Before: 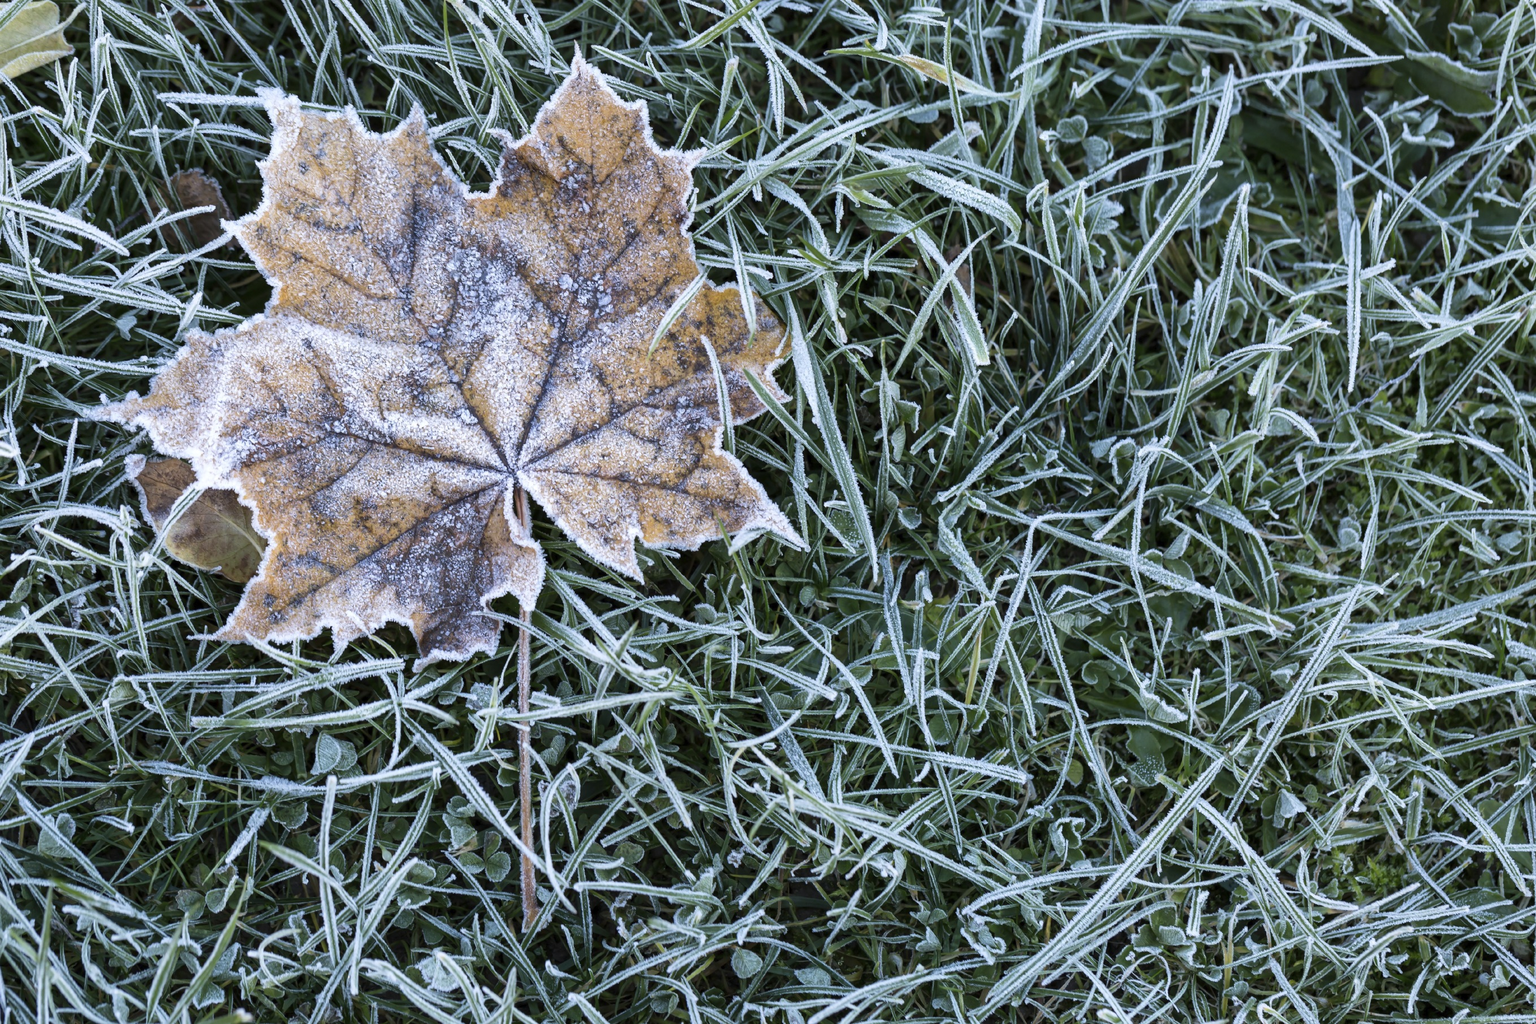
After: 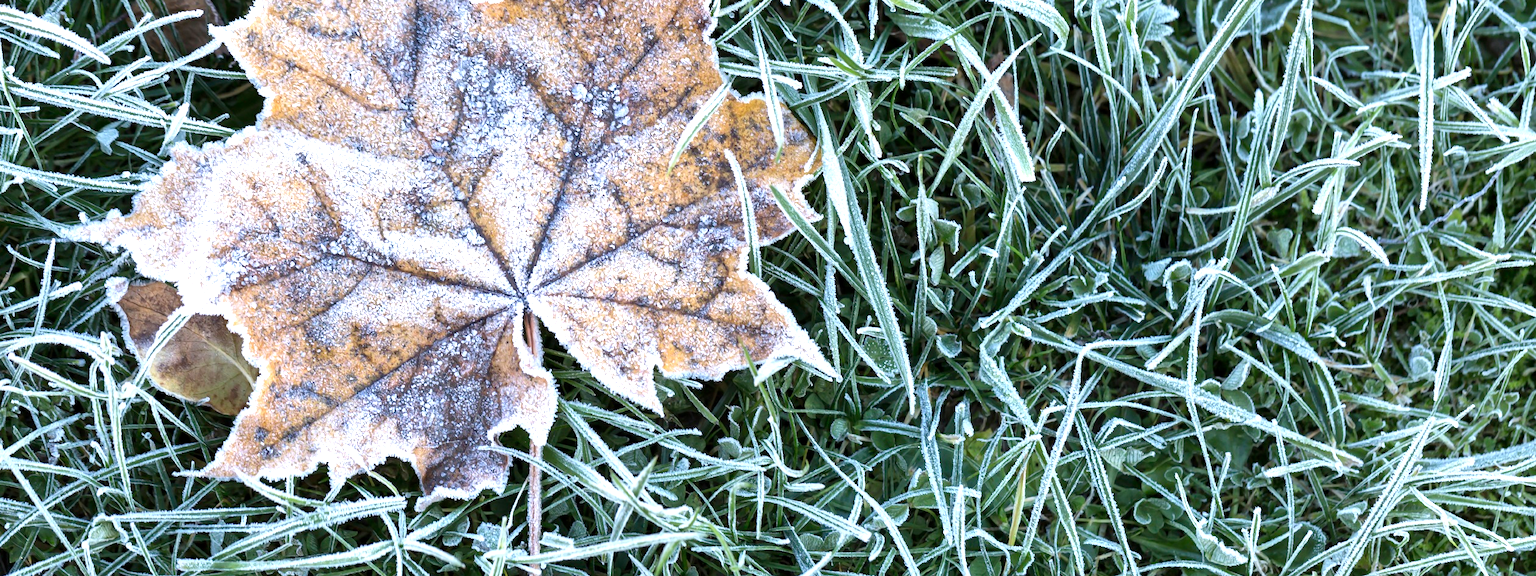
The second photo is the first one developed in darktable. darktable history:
crop: left 1.744%, top 19.225%, right 5.069%, bottom 28.357%
exposure: exposure 0.74 EV, compensate highlight preservation false
